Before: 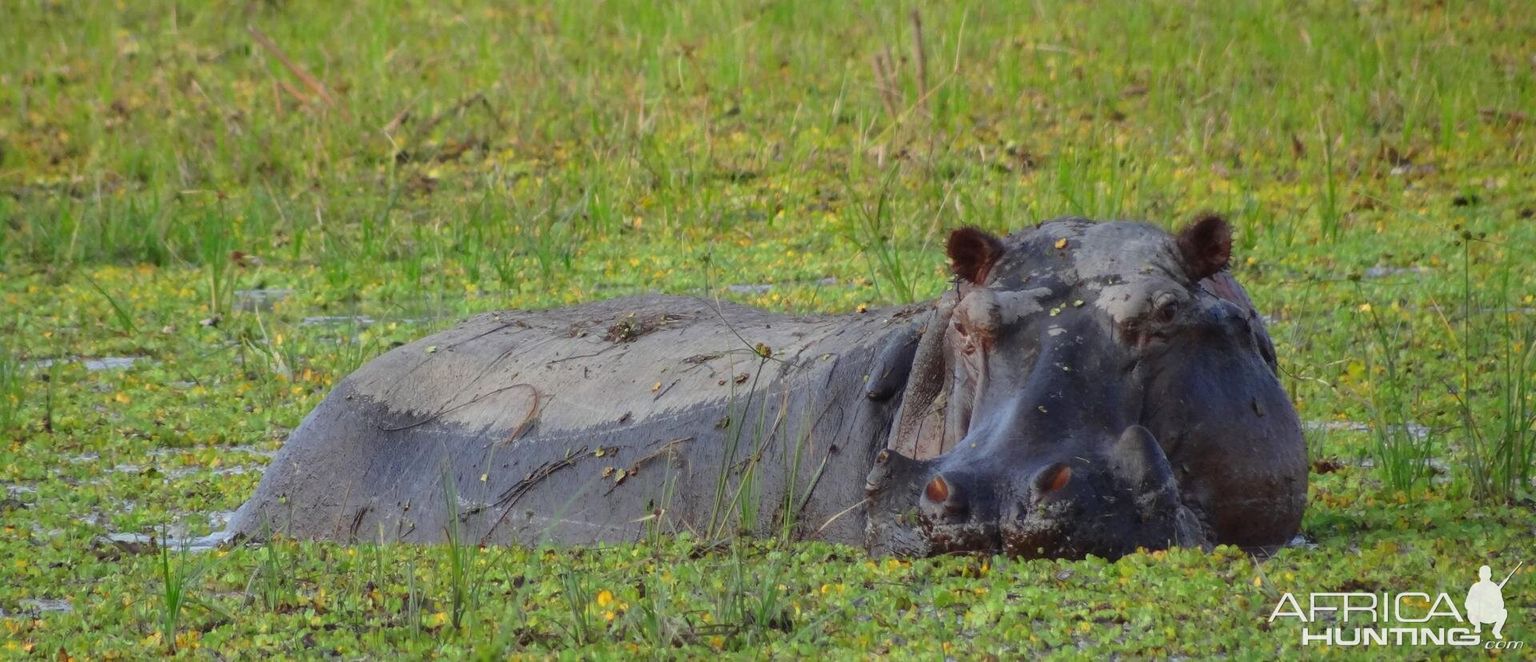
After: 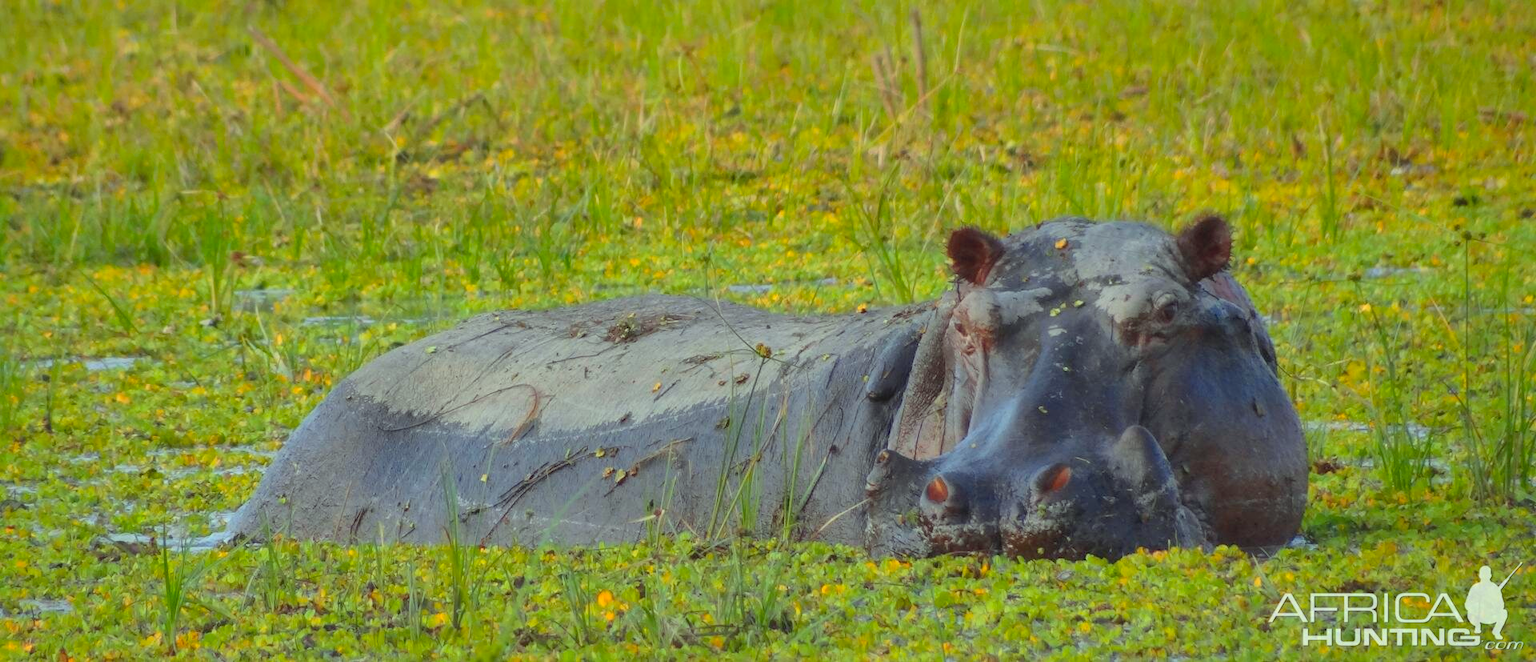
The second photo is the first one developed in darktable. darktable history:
color zones: curves: ch1 [(0.239, 0.552) (0.75, 0.5)]; ch2 [(0.25, 0.462) (0.749, 0.457)]
color correction: highlights a* -8.03, highlights b* 3.57
contrast brightness saturation: brightness 0.093, saturation 0.194
shadows and highlights: on, module defaults
